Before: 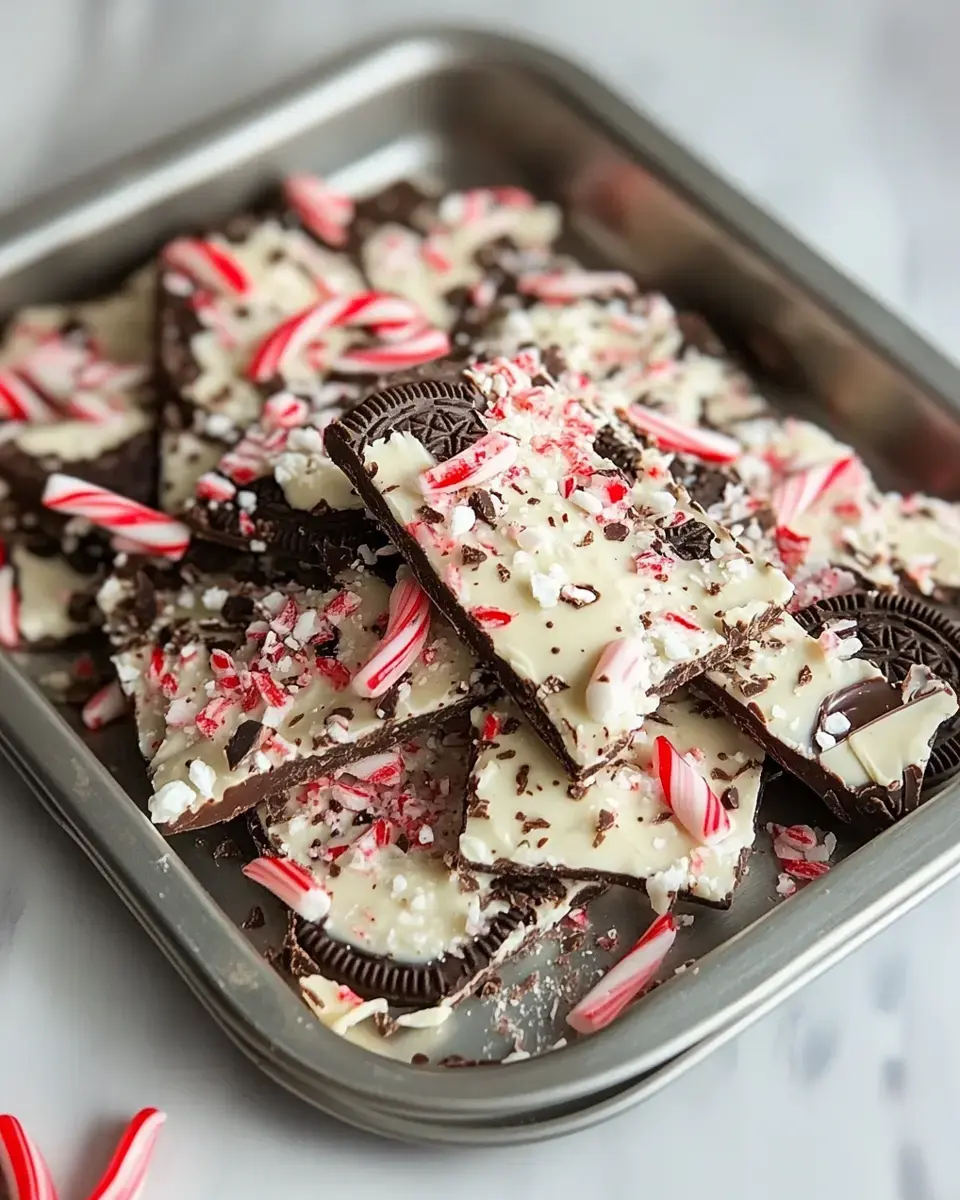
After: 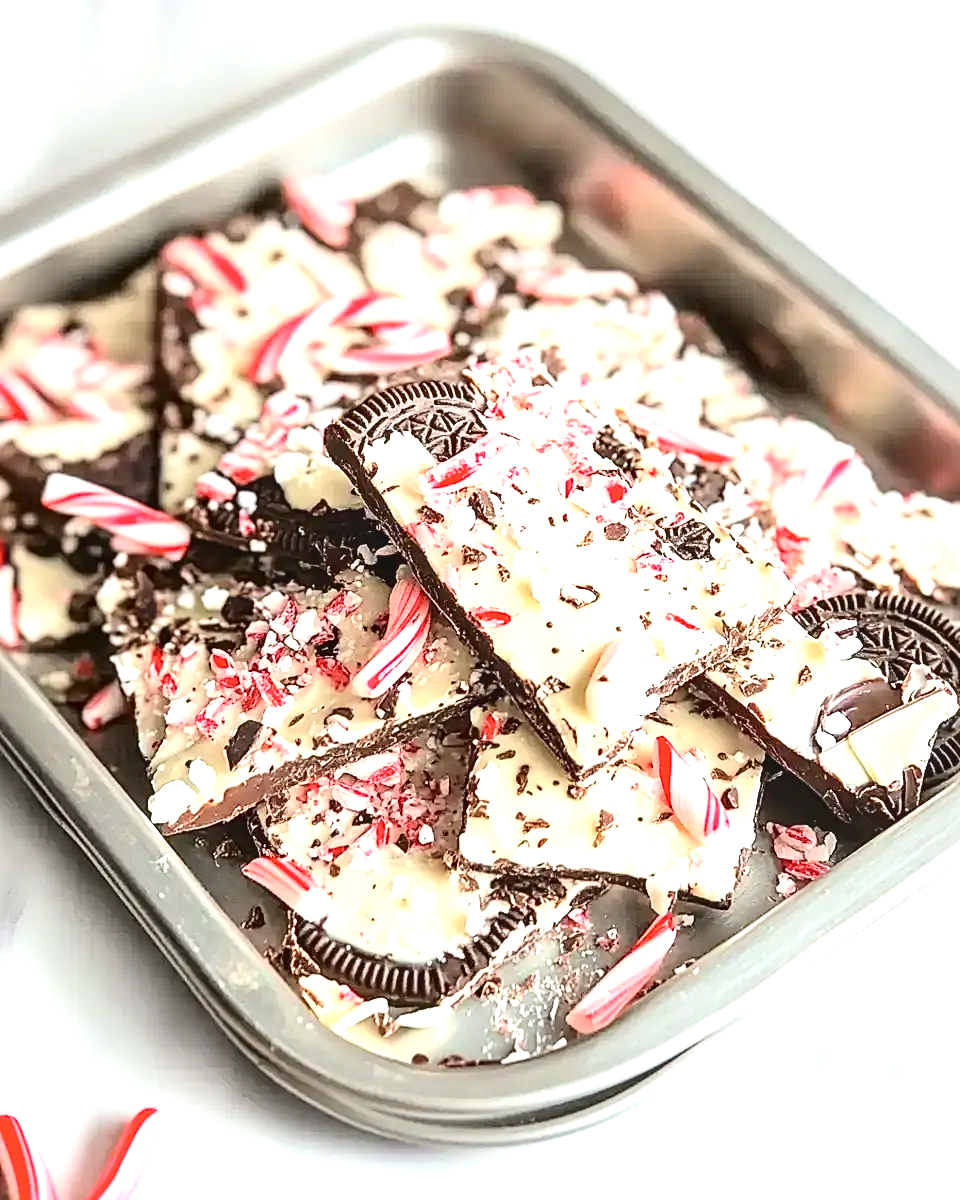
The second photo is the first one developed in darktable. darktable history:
sharpen: on, module defaults
exposure: black level correction 0.001, exposure 1.399 EV, compensate highlight preservation false
tone curve: curves: ch0 [(0, 0) (0.003, 0.016) (0.011, 0.019) (0.025, 0.023) (0.044, 0.029) (0.069, 0.042) (0.1, 0.068) (0.136, 0.101) (0.177, 0.143) (0.224, 0.21) (0.277, 0.289) (0.335, 0.379) (0.399, 0.476) (0.468, 0.569) (0.543, 0.654) (0.623, 0.75) (0.709, 0.822) (0.801, 0.893) (0.898, 0.946) (1, 1)], color space Lab, independent channels, preserve colors none
local contrast: on, module defaults
